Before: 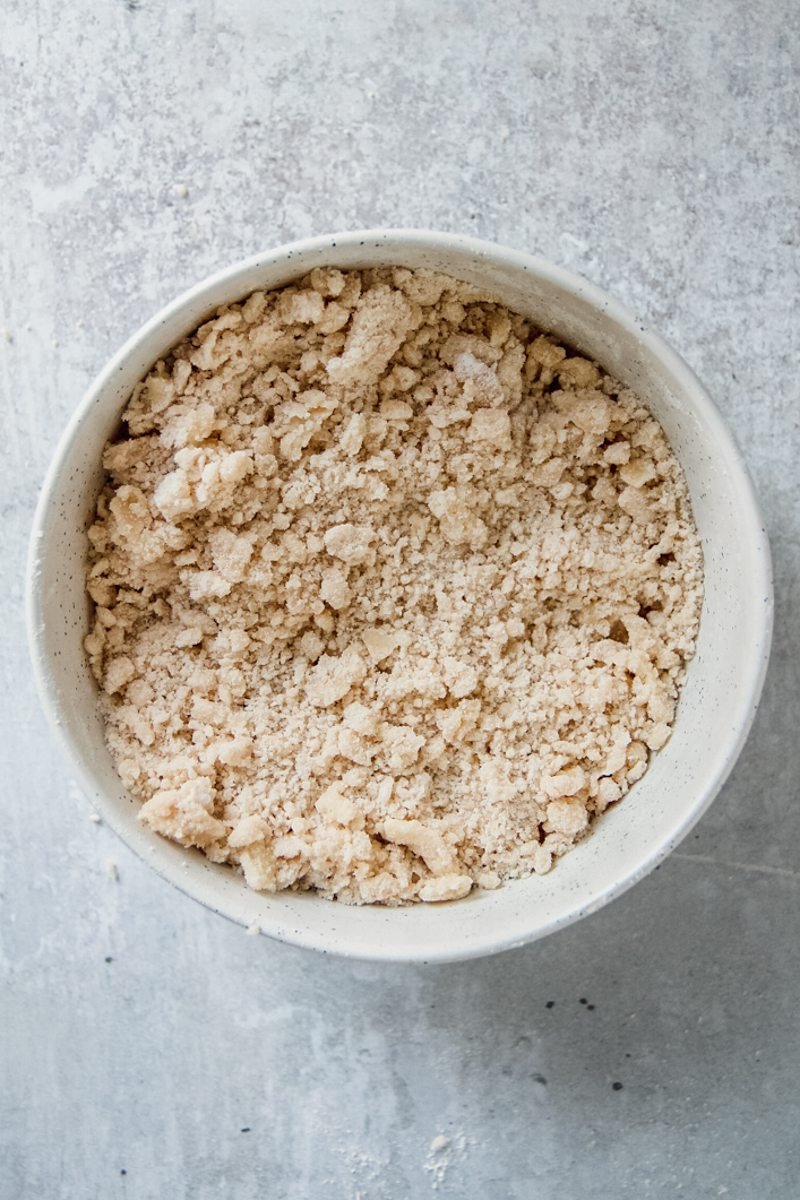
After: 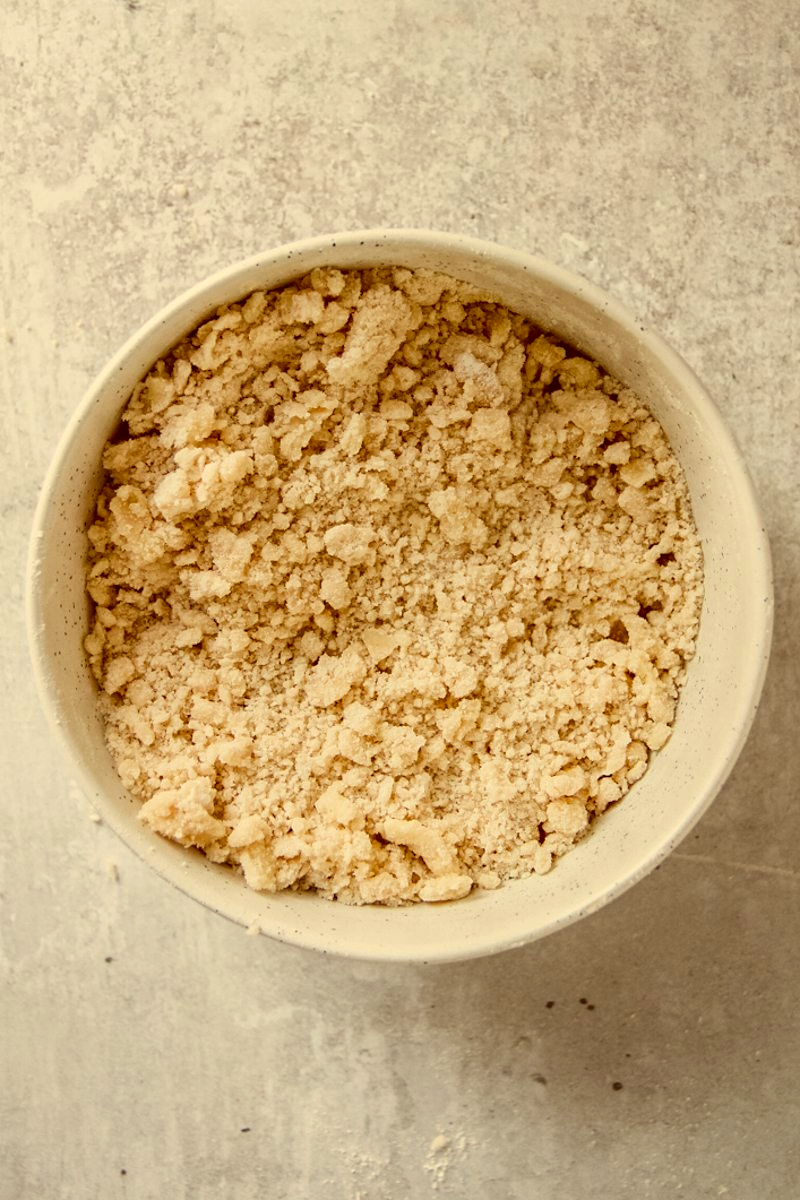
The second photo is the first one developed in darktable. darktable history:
color correction: highlights a* 1.12, highlights b* 24.26, shadows a* 15.58, shadows b* 24.26
tone equalizer: on, module defaults
